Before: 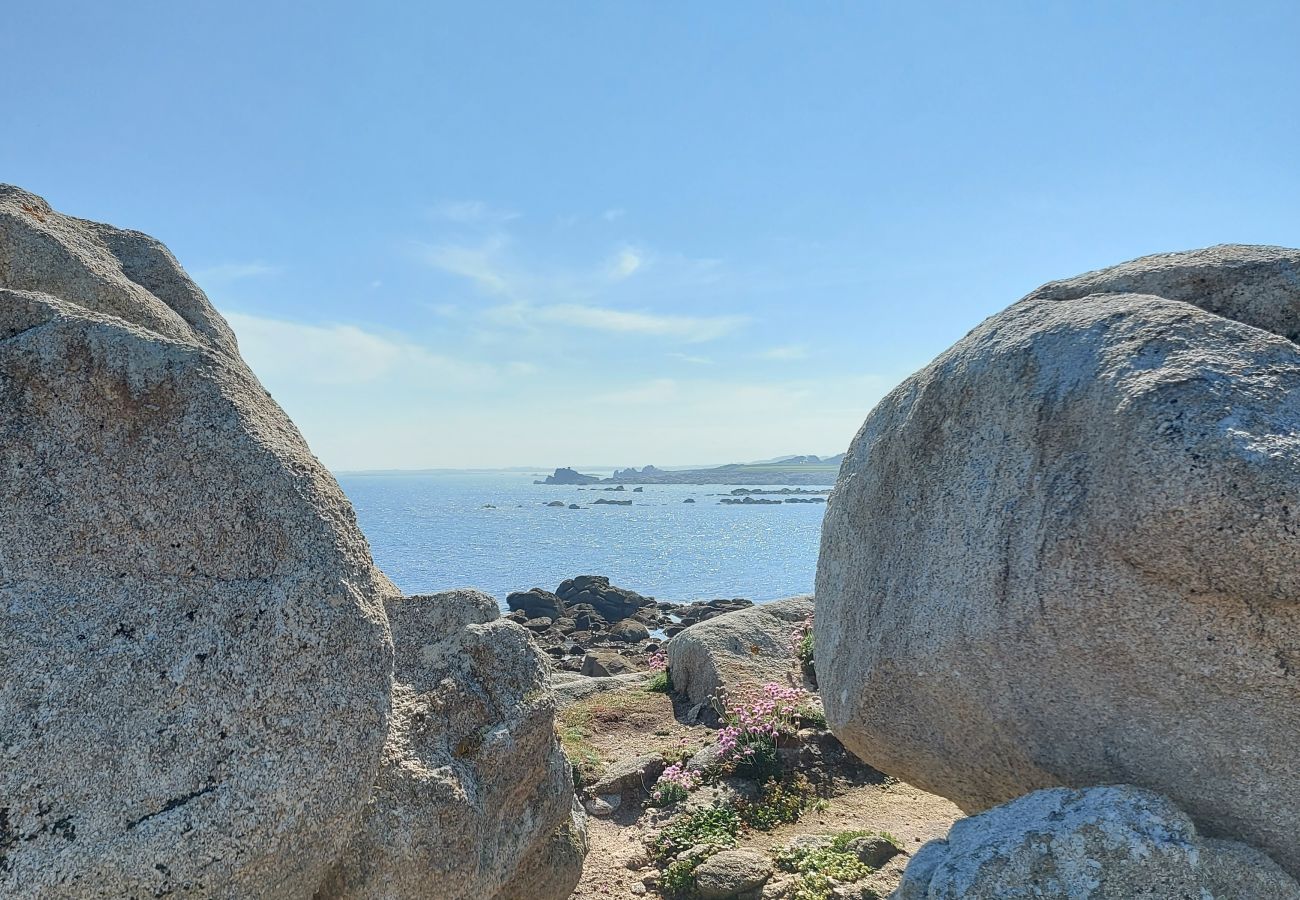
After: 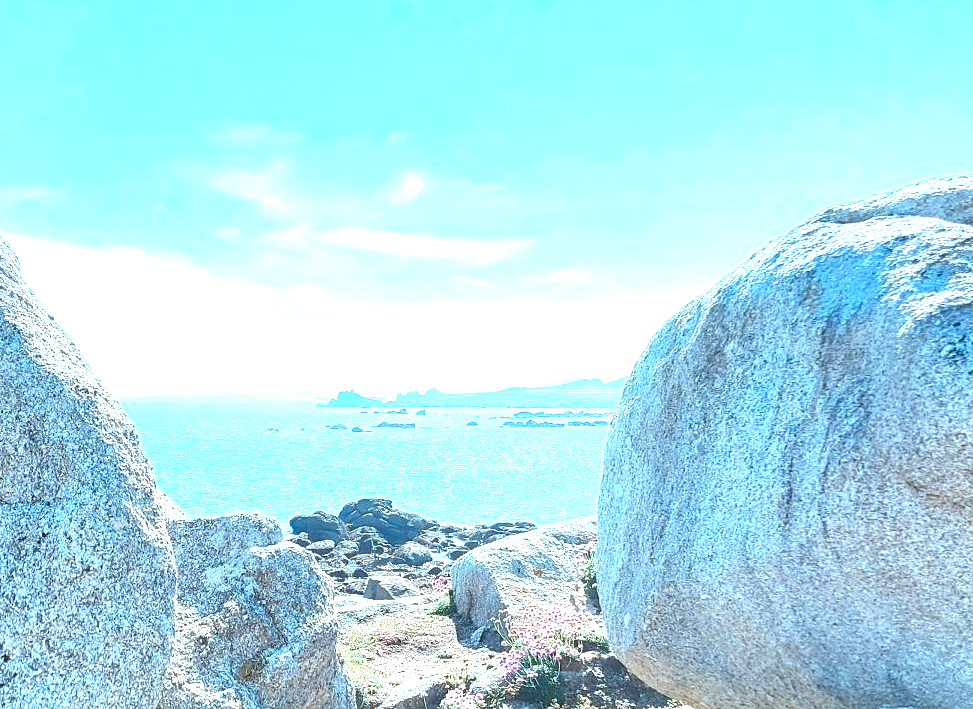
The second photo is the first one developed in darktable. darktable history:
color correction: highlights a* -9.73, highlights b* -21.22
exposure: black level correction 0, exposure 1.975 EV, compensate exposure bias true, compensate highlight preservation false
crop: left 16.768%, top 8.653%, right 8.362%, bottom 12.485%
